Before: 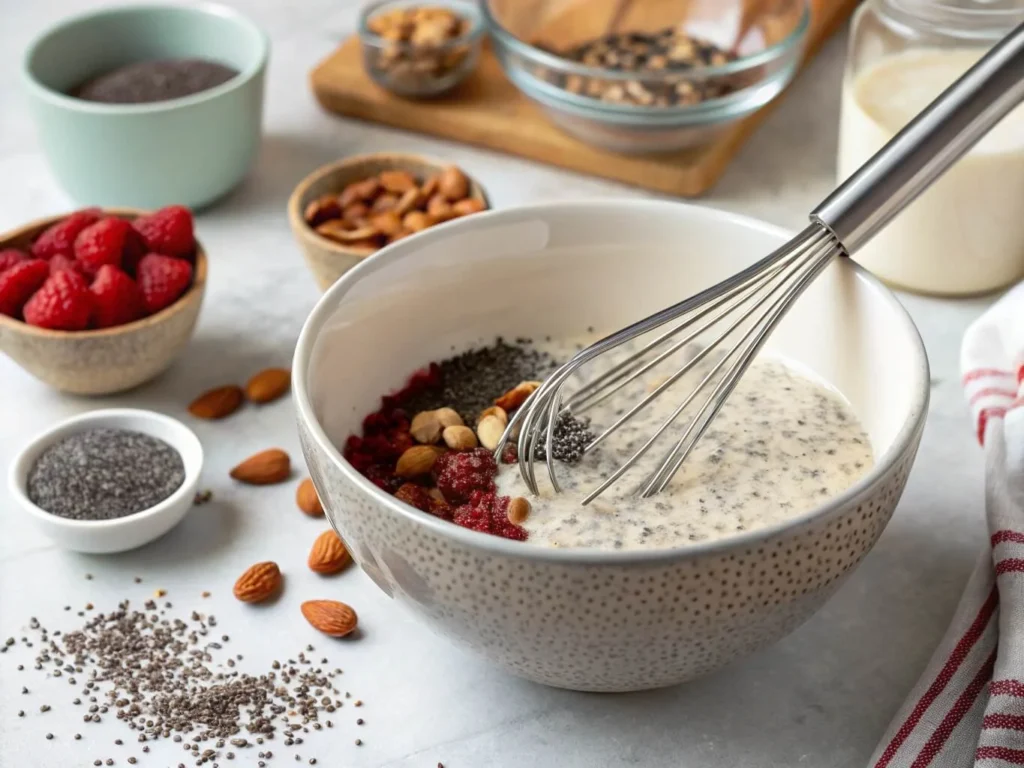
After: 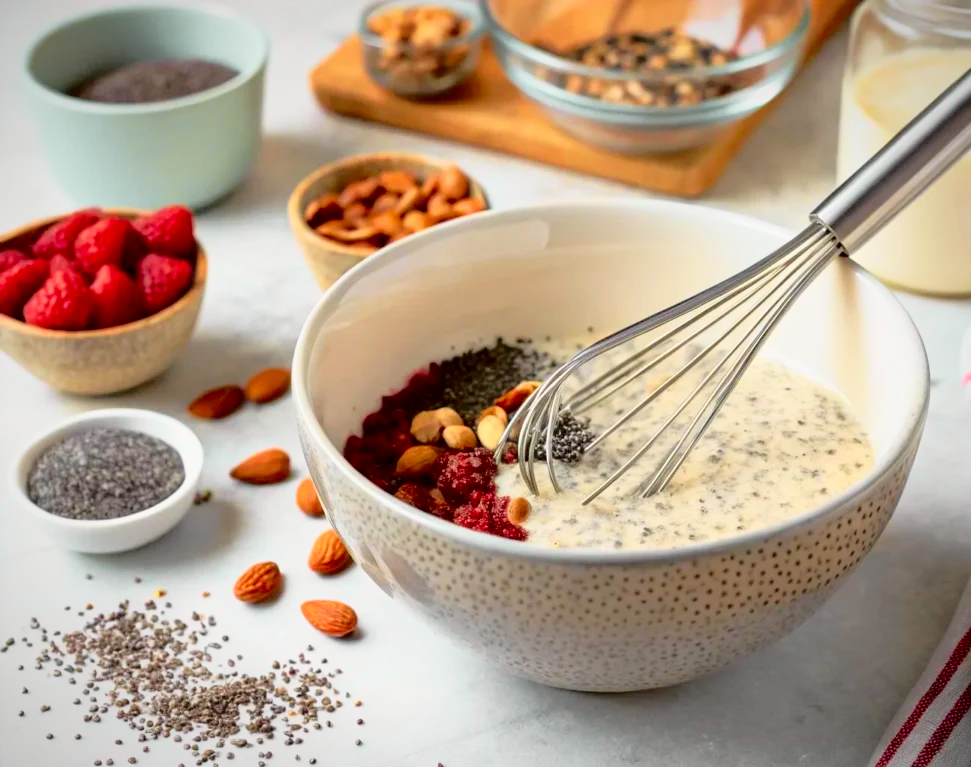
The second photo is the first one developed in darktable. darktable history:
tone curve: curves: ch0 [(0, 0) (0.062, 0.023) (0.168, 0.142) (0.359, 0.44) (0.469, 0.544) (0.634, 0.722) (0.839, 0.909) (0.998, 0.978)]; ch1 [(0, 0) (0.437, 0.453) (0.472, 0.47) (0.502, 0.504) (0.527, 0.546) (0.568, 0.619) (0.608, 0.665) (0.669, 0.748) (0.859, 0.899) (1, 1)]; ch2 [(0, 0) (0.33, 0.301) (0.421, 0.443) (0.473, 0.501) (0.504, 0.504) (0.535, 0.564) (0.575, 0.625) (0.608, 0.676) (1, 1)], color space Lab, independent channels, preserve colors none
crop and rotate: right 5.167%
vignetting: fall-off start 80.87%, fall-off radius 61.59%, brightness -0.384, saturation 0.007, center (0, 0.007), automatic ratio true, width/height ratio 1.418
